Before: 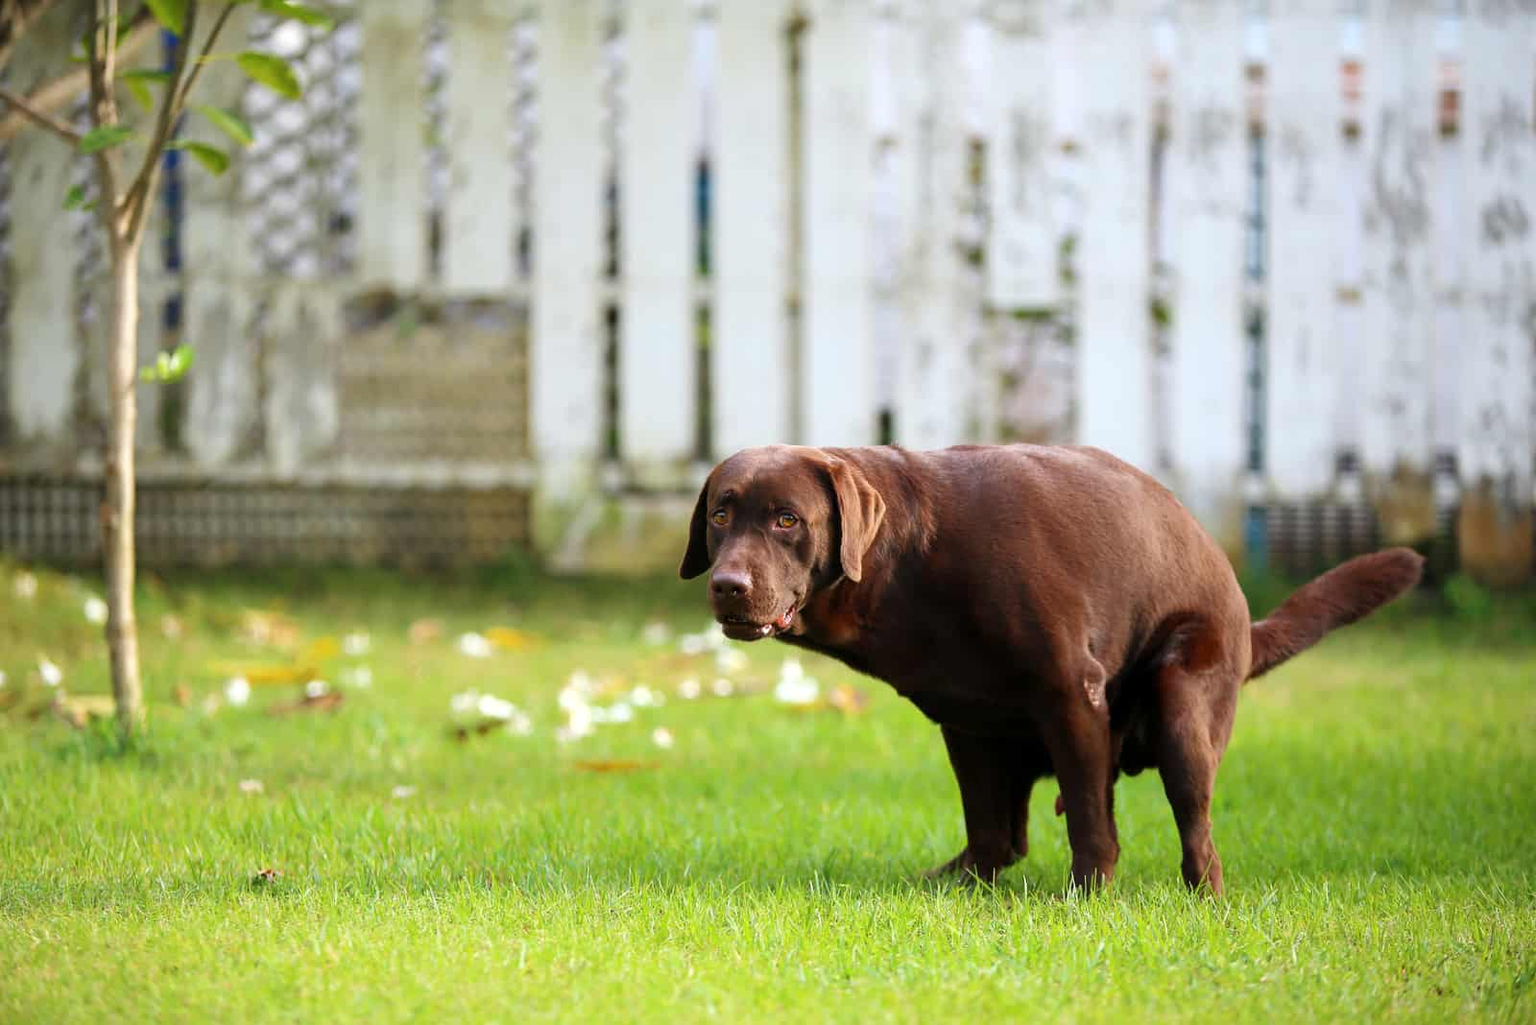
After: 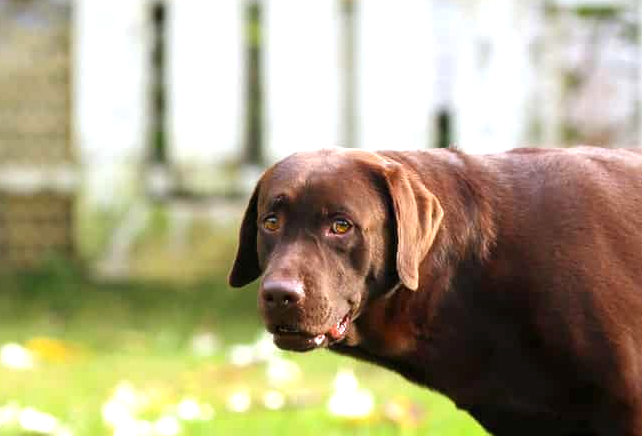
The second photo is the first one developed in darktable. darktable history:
crop: left 29.97%, top 29.639%, right 29.895%, bottom 29.488%
exposure: black level correction 0, exposure 0.5 EV, compensate highlight preservation false
